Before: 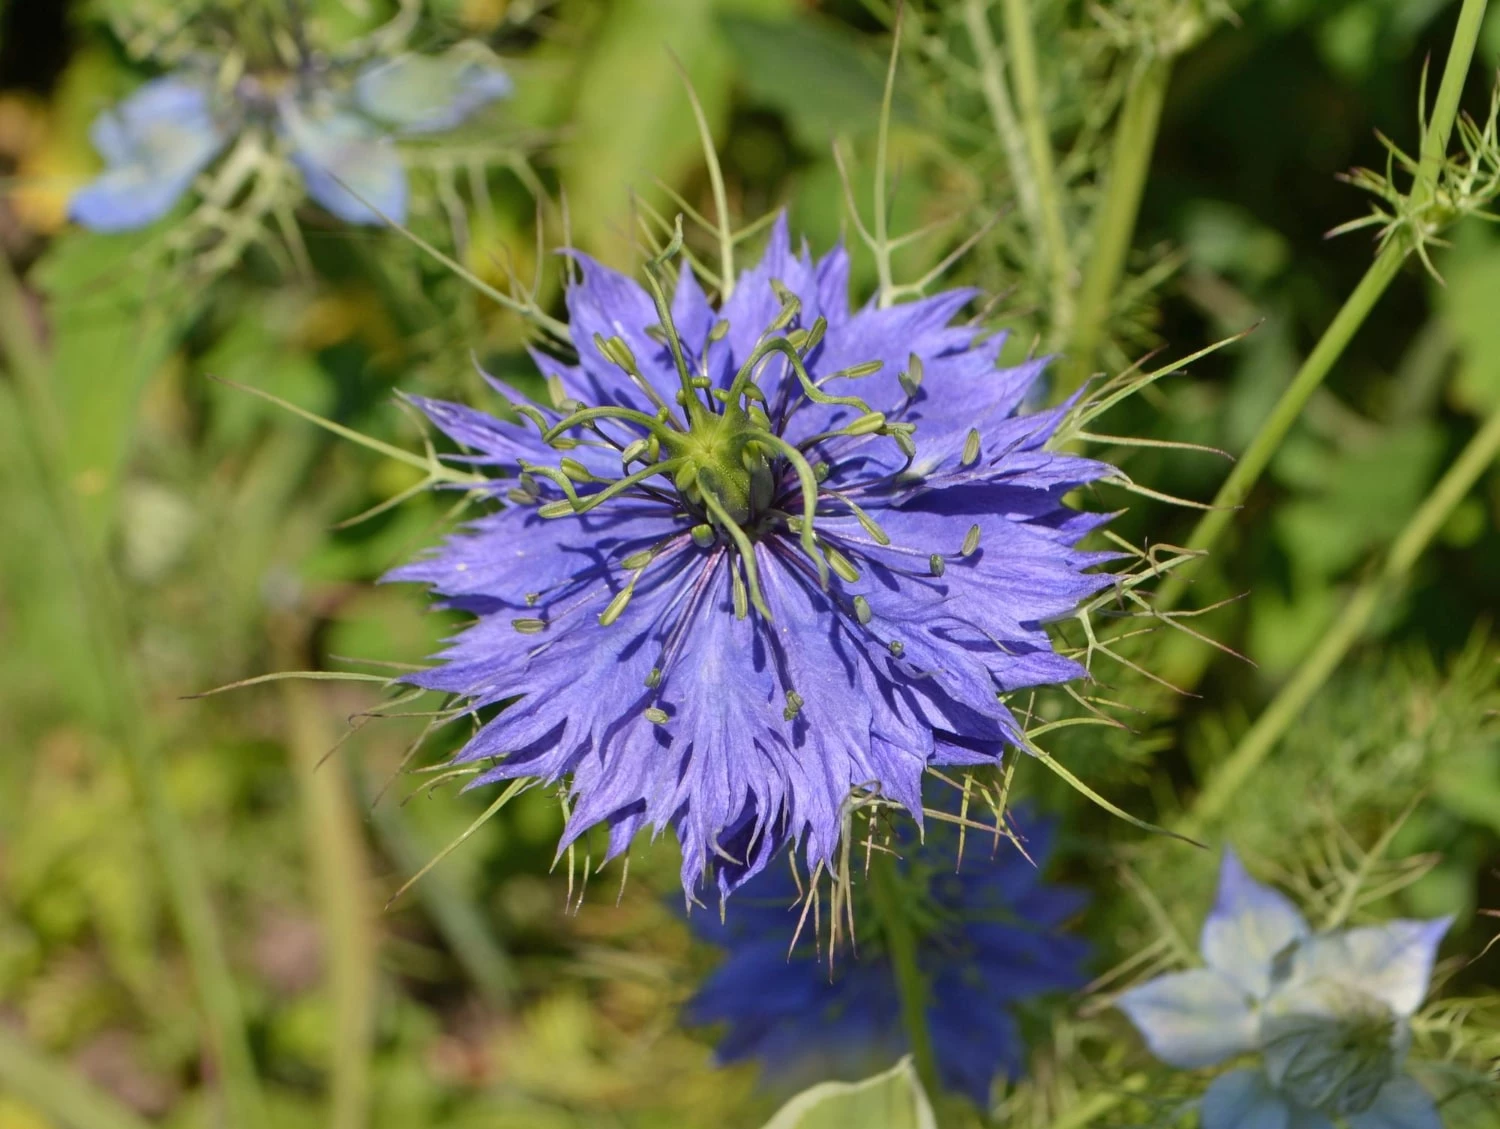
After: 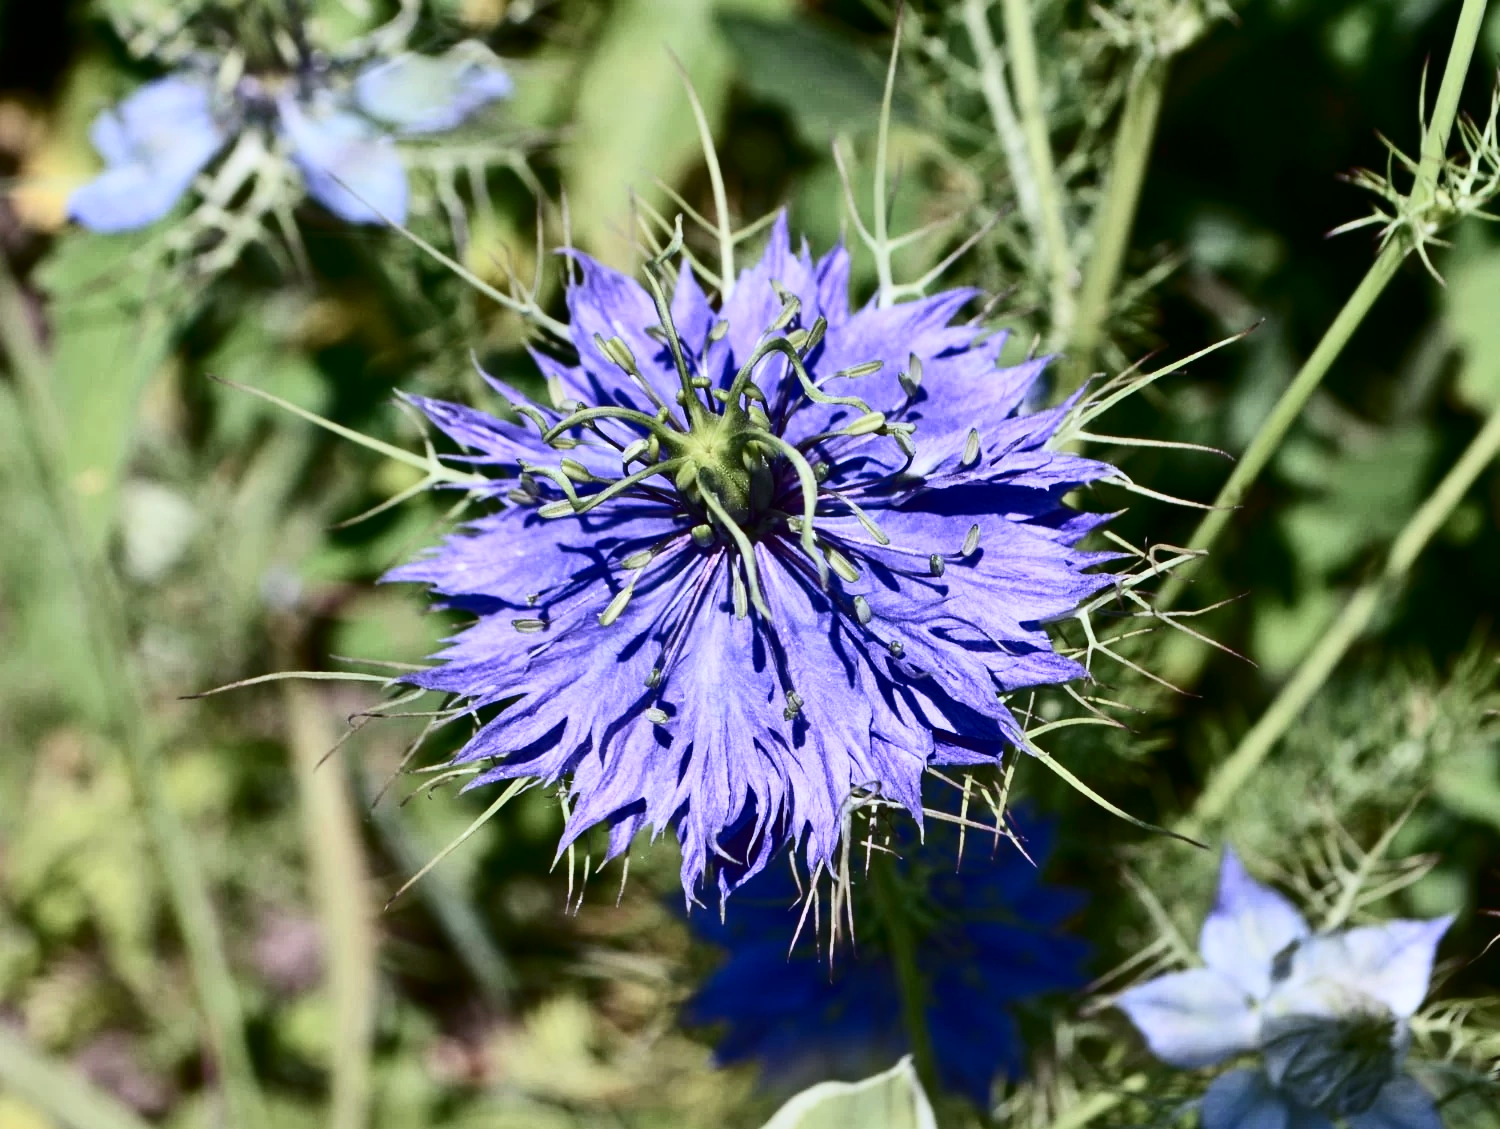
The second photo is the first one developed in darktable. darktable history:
contrast brightness saturation: contrast 0.481, saturation -0.099
color calibration: illuminant as shot in camera, x 0.379, y 0.397, temperature 4133.54 K
